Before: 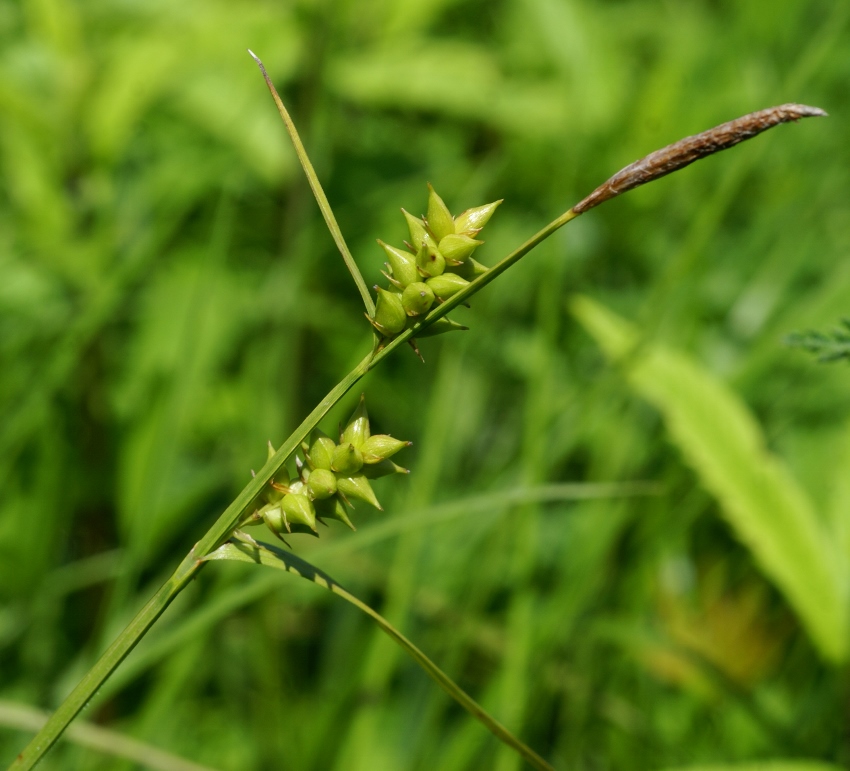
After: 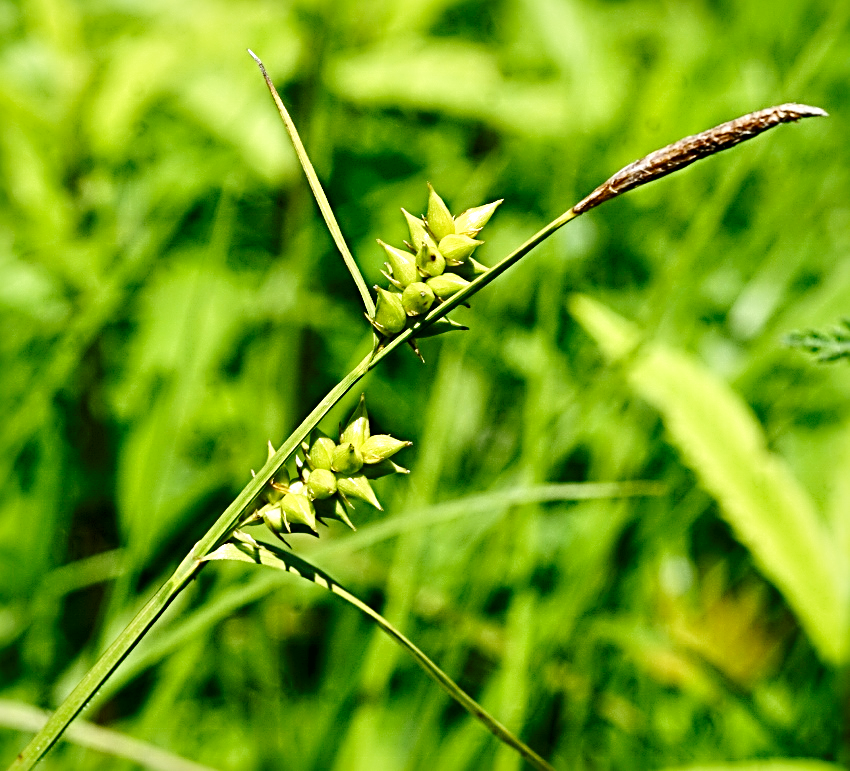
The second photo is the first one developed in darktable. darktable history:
base curve: curves: ch0 [(0, 0) (0.028, 0.03) (0.121, 0.232) (0.46, 0.748) (0.859, 0.968) (1, 1)], preserve colors none
sharpen: radius 3.69, amount 0.928
local contrast: mode bilateral grid, contrast 25, coarseness 47, detail 151%, midtone range 0.2
